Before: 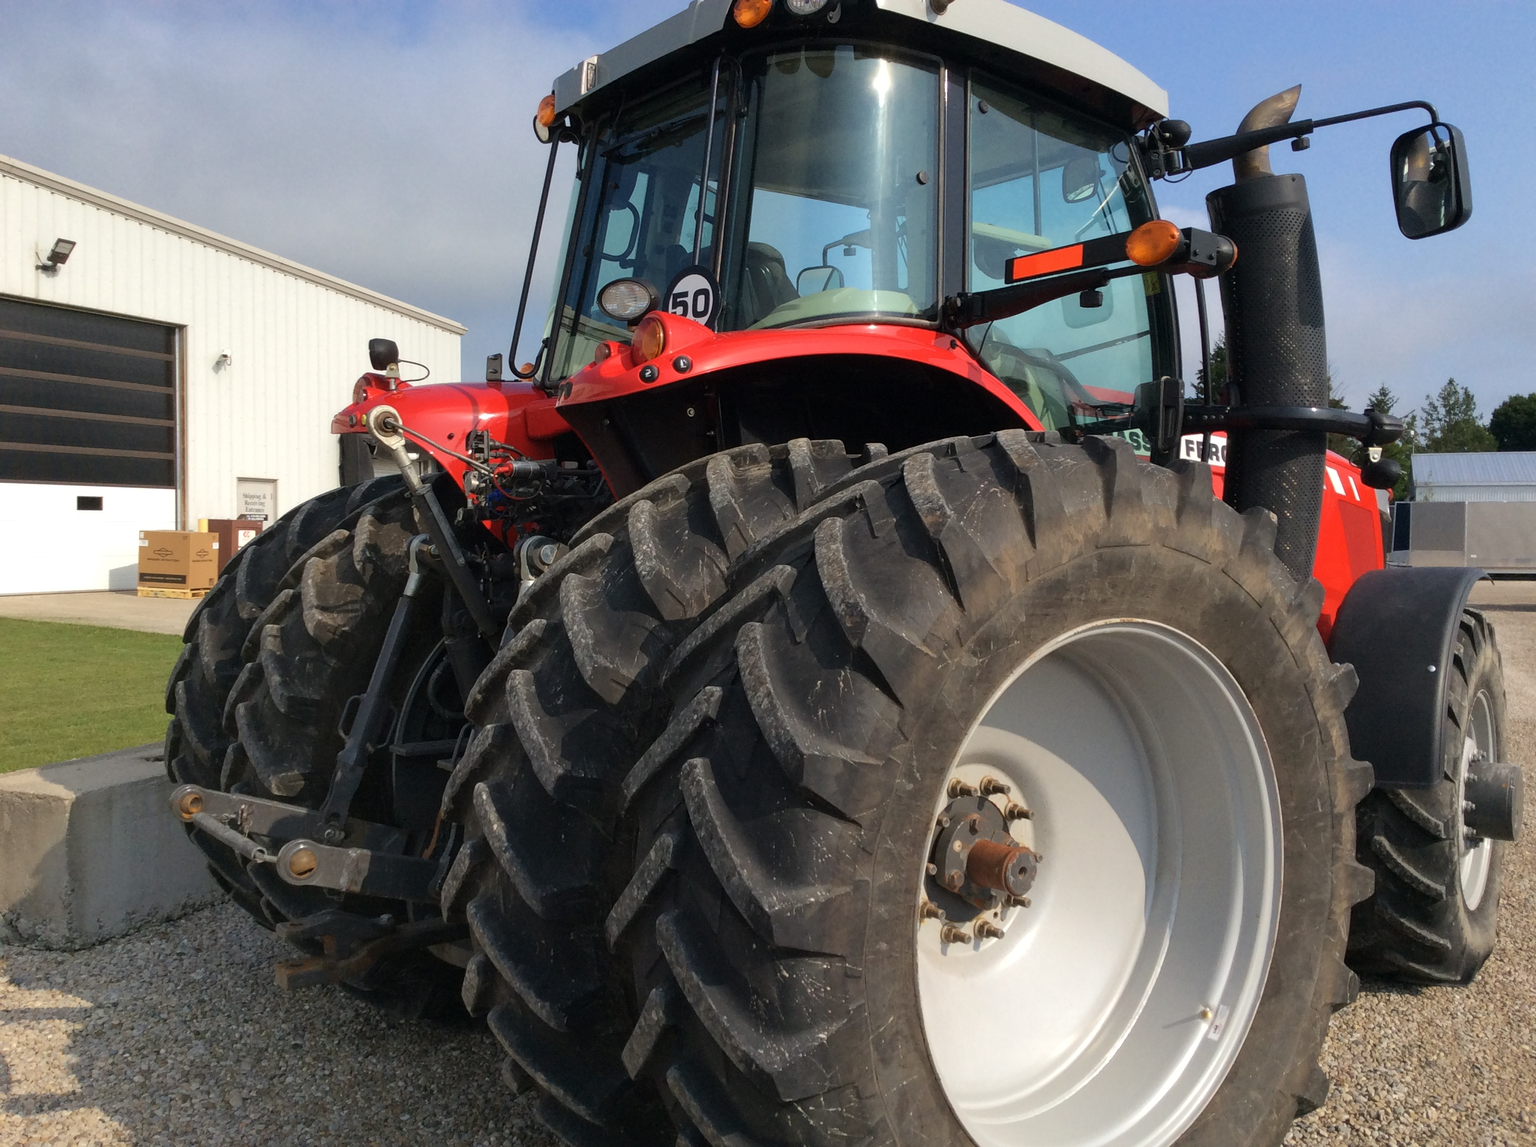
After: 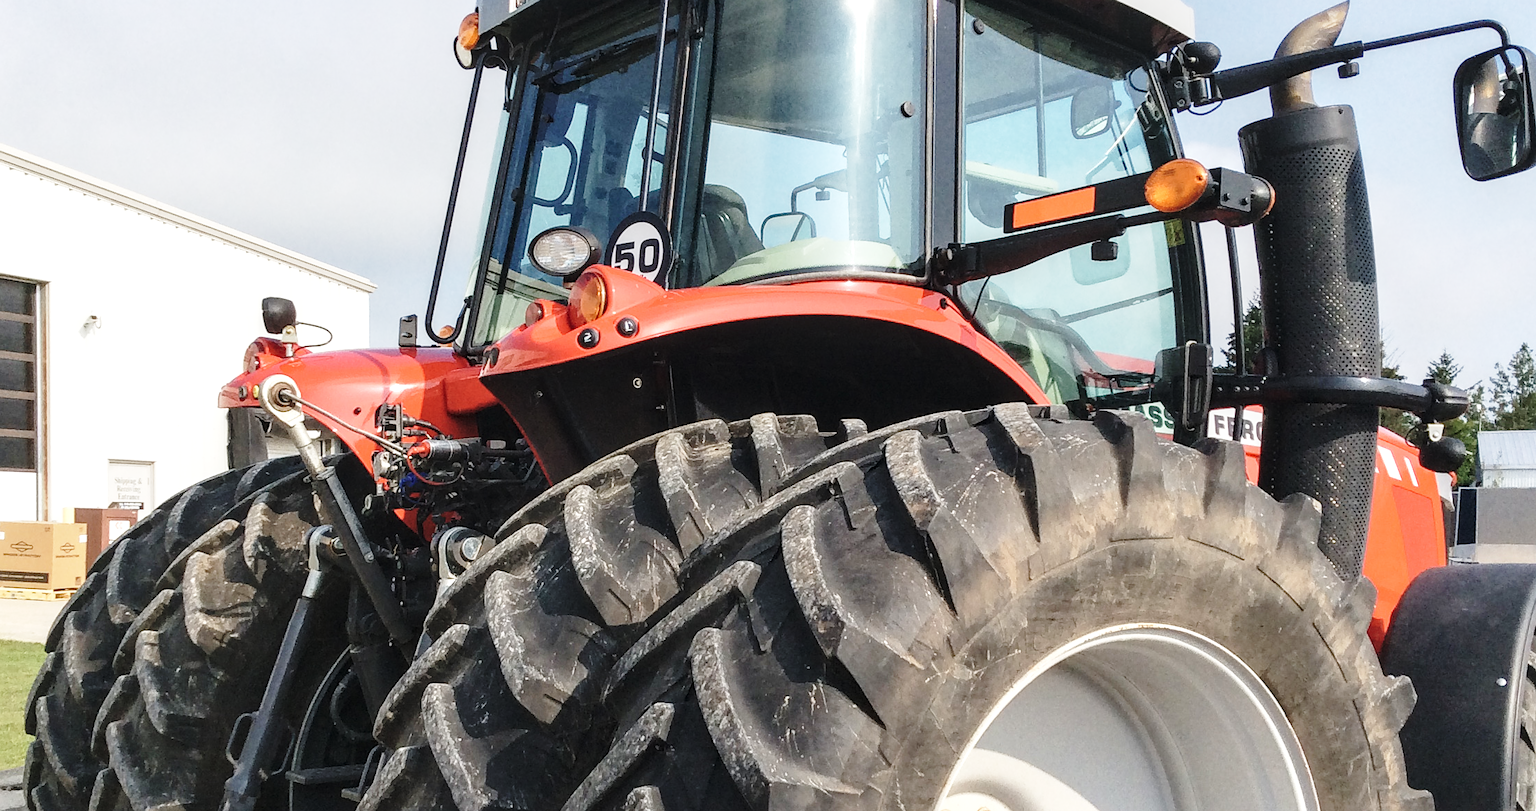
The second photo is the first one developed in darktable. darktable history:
crop and rotate: left 9.448%, top 7.357%, right 4.82%, bottom 31.996%
color correction: highlights b* 0.038, saturation 0.806
local contrast: on, module defaults
exposure: black level correction 0, exposure 0.587 EV, compensate highlight preservation false
sharpen: radius 1.467, amount 0.395, threshold 1.297
base curve: curves: ch0 [(0, 0) (0.028, 0.03) (0.121, 0.232) (0.46, 0.748) (0.859, 0.968) (1, 1)], preserve colors none
